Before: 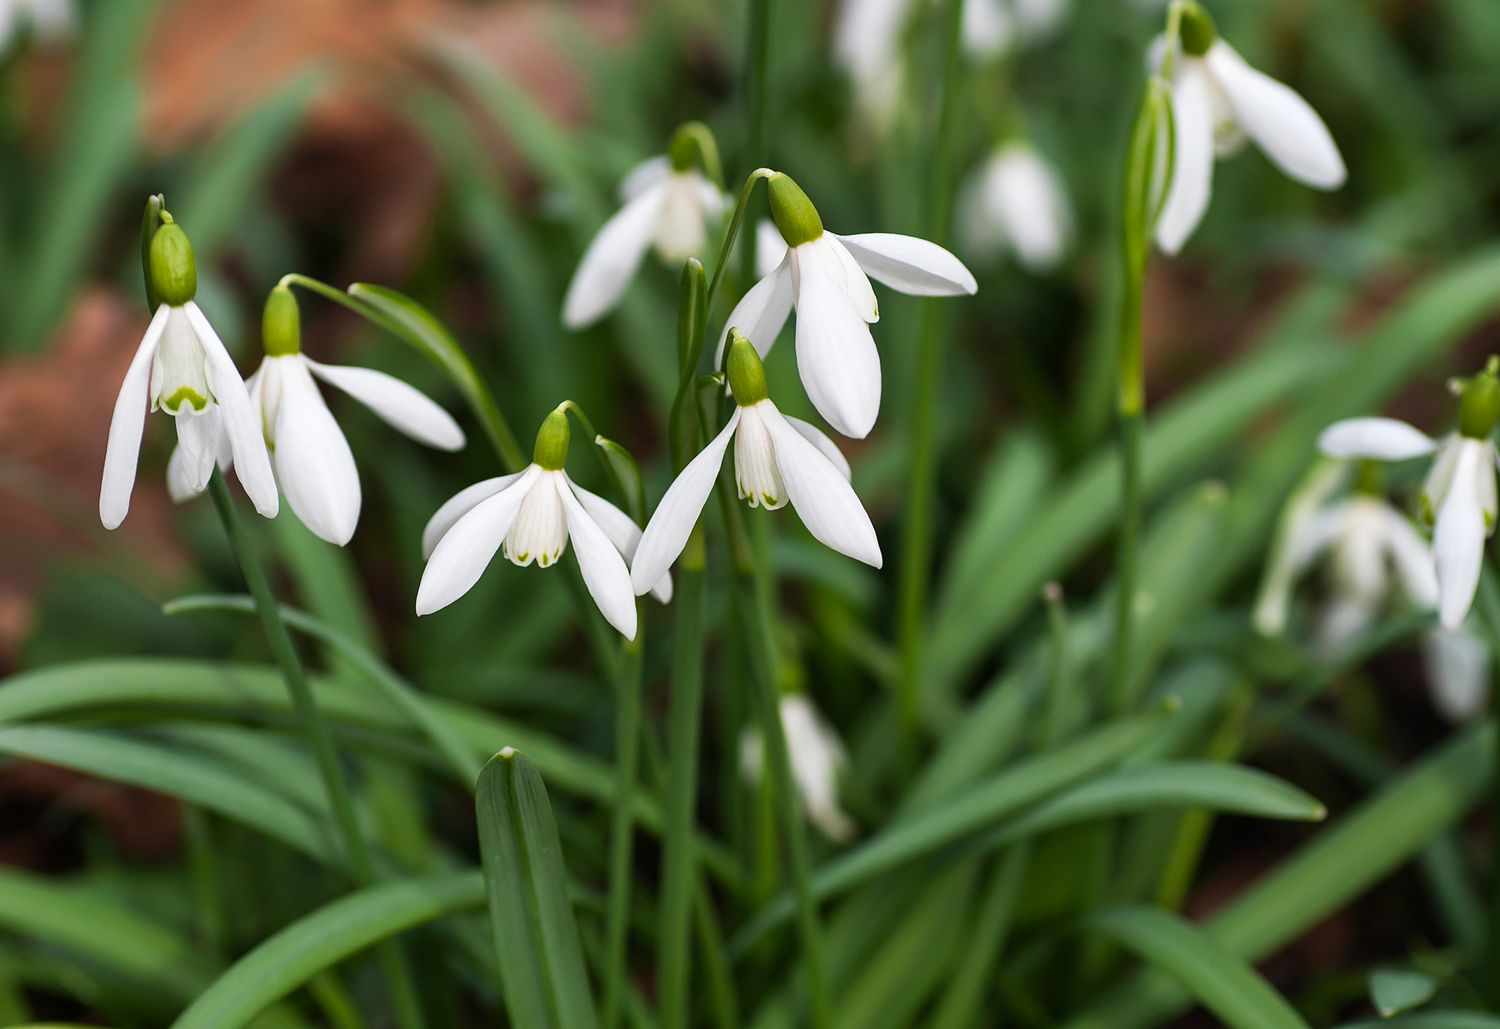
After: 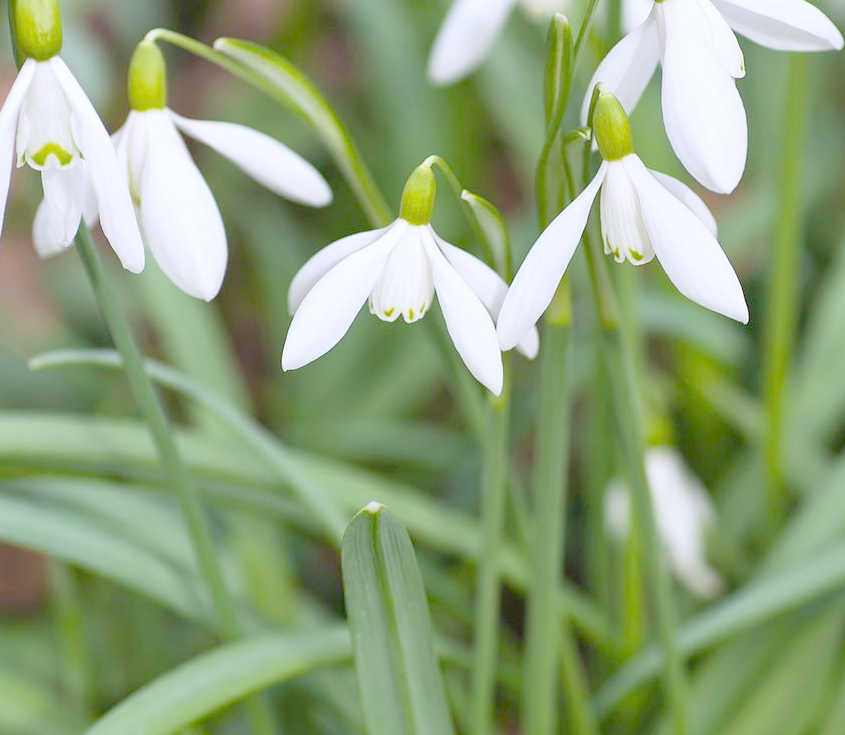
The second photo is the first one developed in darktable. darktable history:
white balance: red 0.967, blue 1.119, emerald 0.756
crop: left 8.966%, top 23.852%, right 34.699%, bottom 4.703%
shadows and highlights: shadows 62.66, white point adjustment 0.37, highlights -34.44, compress 83.82%
